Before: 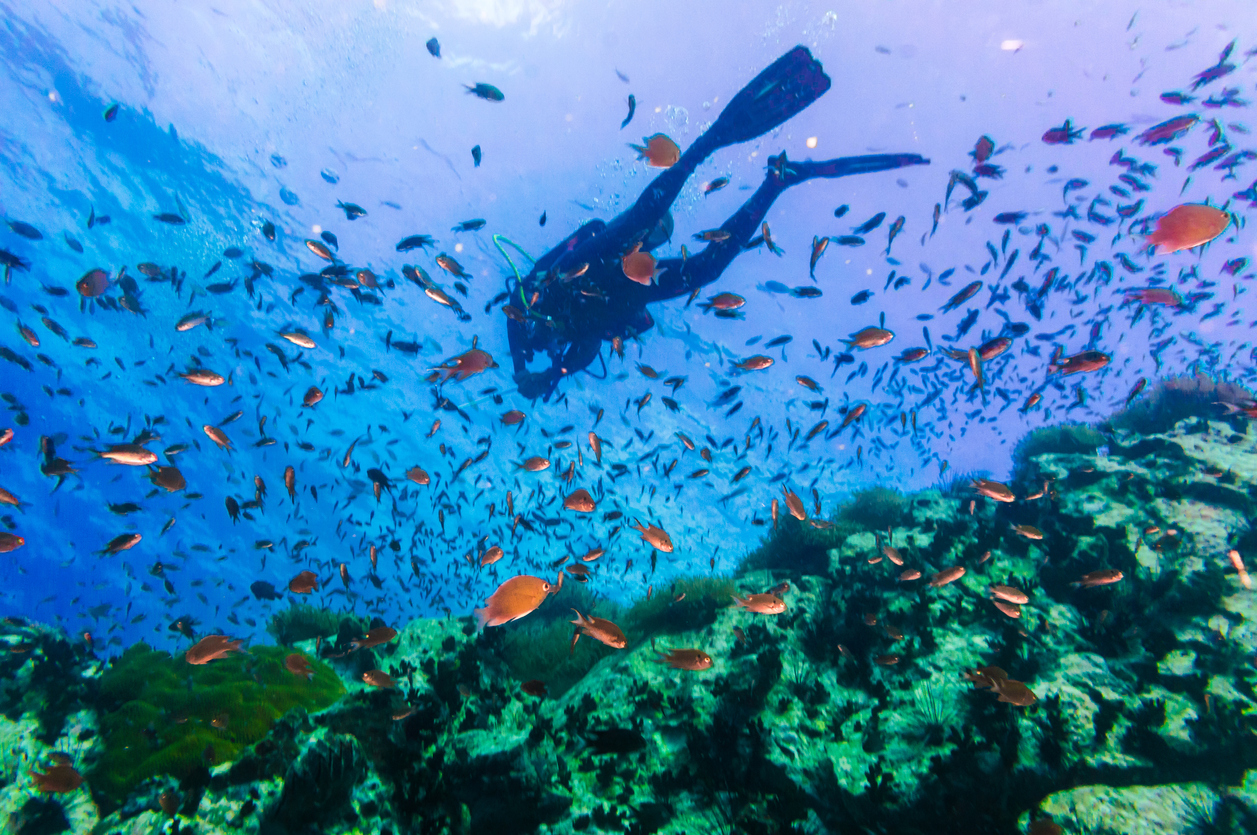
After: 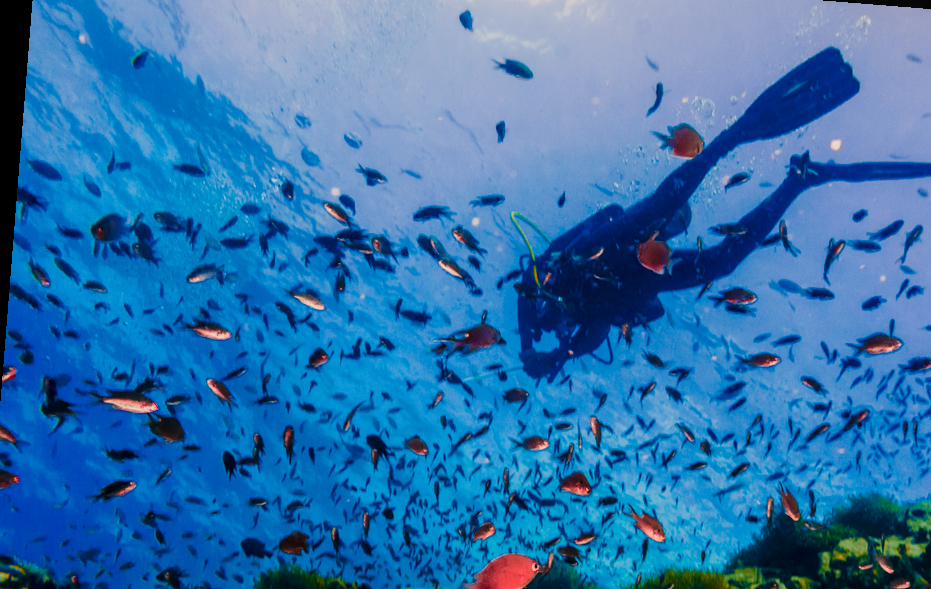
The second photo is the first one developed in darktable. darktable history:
base curve: curves: ch0 [(0, 0) (0.028, 0.03) (0.121, 0.232) (0.46, 0.748) (0.859, 0.968) (1, 1)], preserve colors none
crop and rotate: angle -4.56°, left 2.159%, top 6.666%, right 27.213%, bottom 30.068%
color balance rgb: highlights gain › chroma 3.664%, highlights gain › hue 59.48°, perceptual saturation grading › global saturation 9.567%
exposure: exposure -1.425 EV, compensate highlight preservation false
color calibration: gray › normalize channels true, illuminant same as pipeline (D50), adaptation XYZ, x 0.345, y 0.357, temperature 5013.53 K, gamut compression 0.009
color zones: curves: ch0 [(0.006, 0.385) (0.143, 0.563) (0.243, 0.321) (0.352, 0.464) (0.516, 0.456) (0.625, 0.5) (0.75, 0.5) (0.875, 0.5)]; ch1 [(0, 0.5) (0.134, 0.504) (0.246, 0.463) (0.421, 0.515) (0.5, 0.56) (0.625, 0.5) (0.75, 0.5) (0.875, 0.5)]; ch2 [(0, 0.5) (0.131, 0.426) (0.307, 0.289) (0.38, 0.188) (0.513, 0.216) (0.625, 0.548) (0.75, 0.468) (0.838, 0.396) (0.971, 0.311)]
local contrast: on, module defaults
contrast brightness saturation: contrast 0.073
